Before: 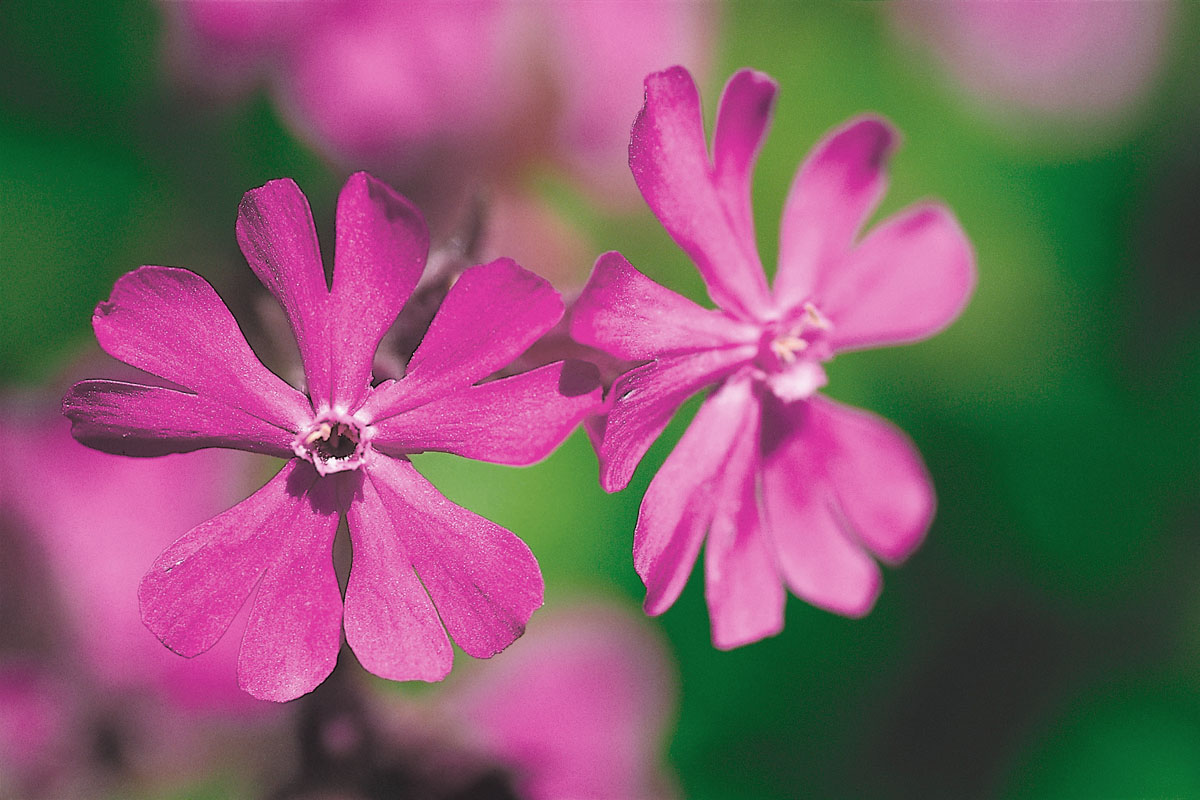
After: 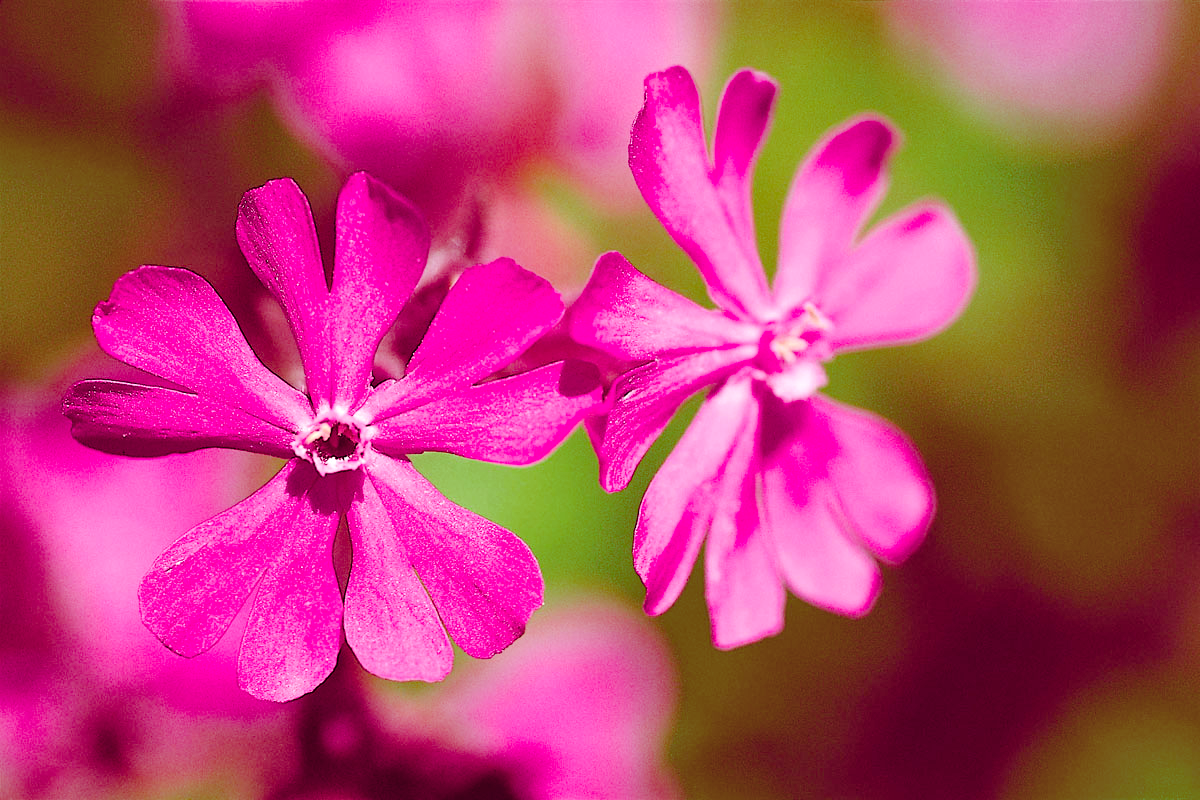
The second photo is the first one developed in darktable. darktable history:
color balance rgb: shadows lift › luminance -18.989%, shadows lift › chroma 35.191%, perceptual saturation grading › global saturation 34.553%, perceptual saturation grading › highlights -25.857%, perceptual saturation grading › shadows 49.531%
exposure: black level correction -0.001, exposure 0.08 EV, compensate highlight preservation false
local contrast: mode bilateral grid, contrast 20, coarseness 50, detail 119%, midtone range 0.2
contrast brightness saturation: brightness 0.143
